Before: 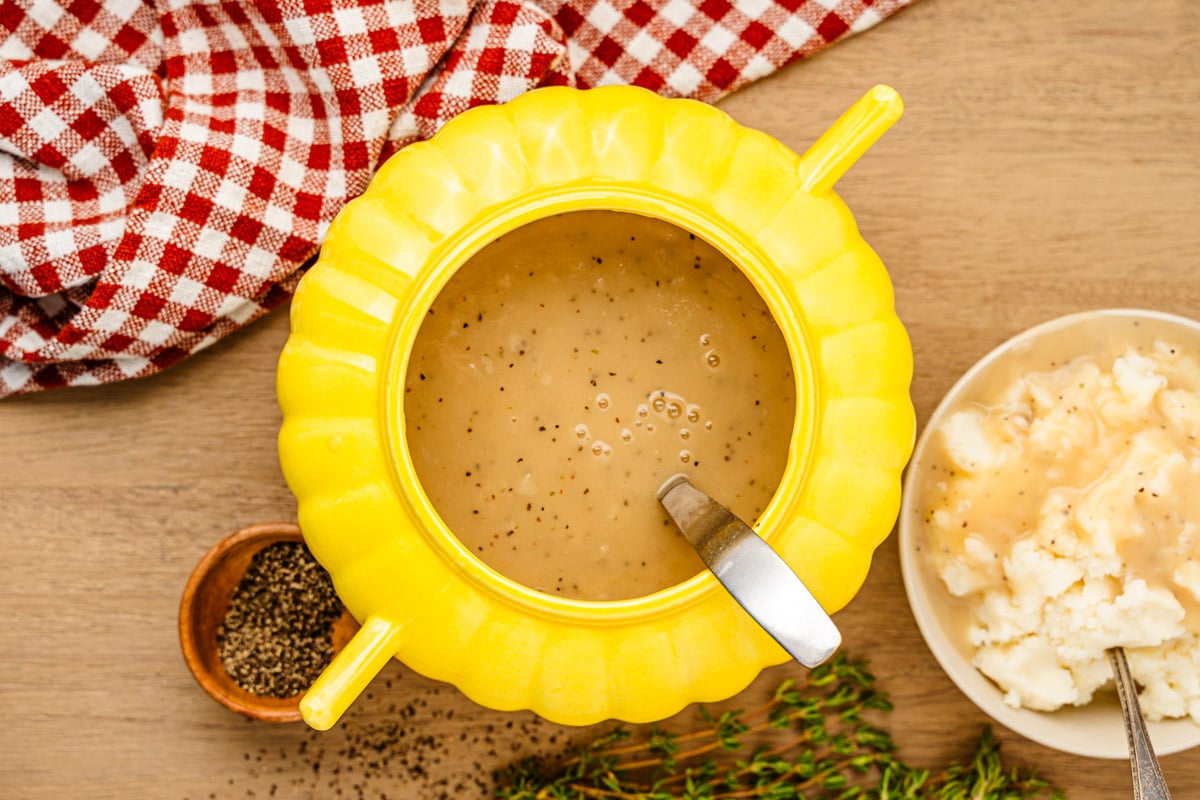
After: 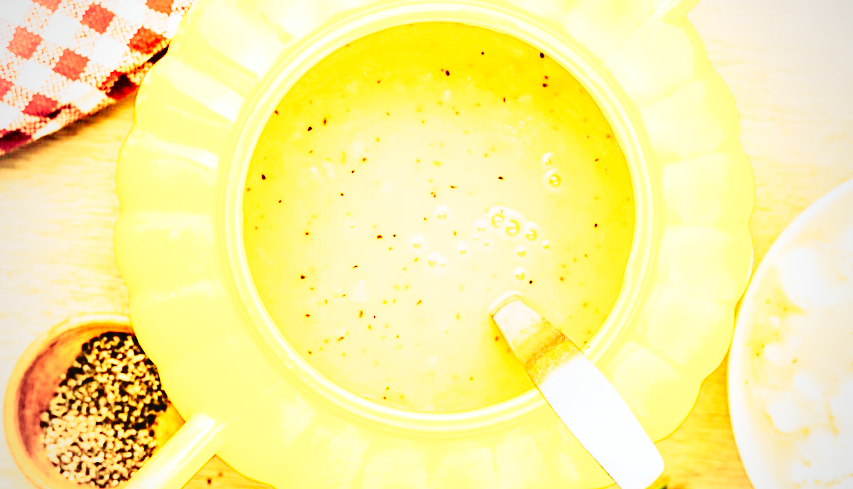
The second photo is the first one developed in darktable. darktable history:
crop and rotate: angle -3.84°, left 9.888%, top 20.953%, right 11.988%, bottom 11.806%
tone curve: curves: ch0 [(0, 0.013) (0.129, 0.1) (0.327, 0.382) (0.489, 0.573) (0.66, 0.748) (0.858, 0.926) (1, 0.977)]; ch1 [(0, 0) (0.353, 0.344) (0.45, 0.46) (0.498, 0.498) (0.521, 0.512) (0.563, 0.559) (0.592, 0.585) (0.647, 0.68) (1, 1)]; ch2 [(0, 0) (0.333, 0.346) (0.375, 0.375) (0.427, 0.44) (0.476, 0.492) (0.511, 0.508) (0.528, 0.533) (0.579, 0.61) (0.612, 0.644) (0.66, 0.715) (1, 1)], color space Lab, independent channels, preserve colors none
contrast brightness saturation: contrast 0.244, brightness 0.091
vignetting: brightness -0.344
base curve: curves: ch0 [(0, 0) (0.04, 0.03) (0.133, 0.232) (0.448, 0.748) (0.843, 0.968) (1, 1)], preserve colors none
exposure: black level correction 0, exposure 1.63 EV, compensate highlight preservation false
color calibration: illuminant custom, x 0.368, y 0.373, temperature 4336.61 K
